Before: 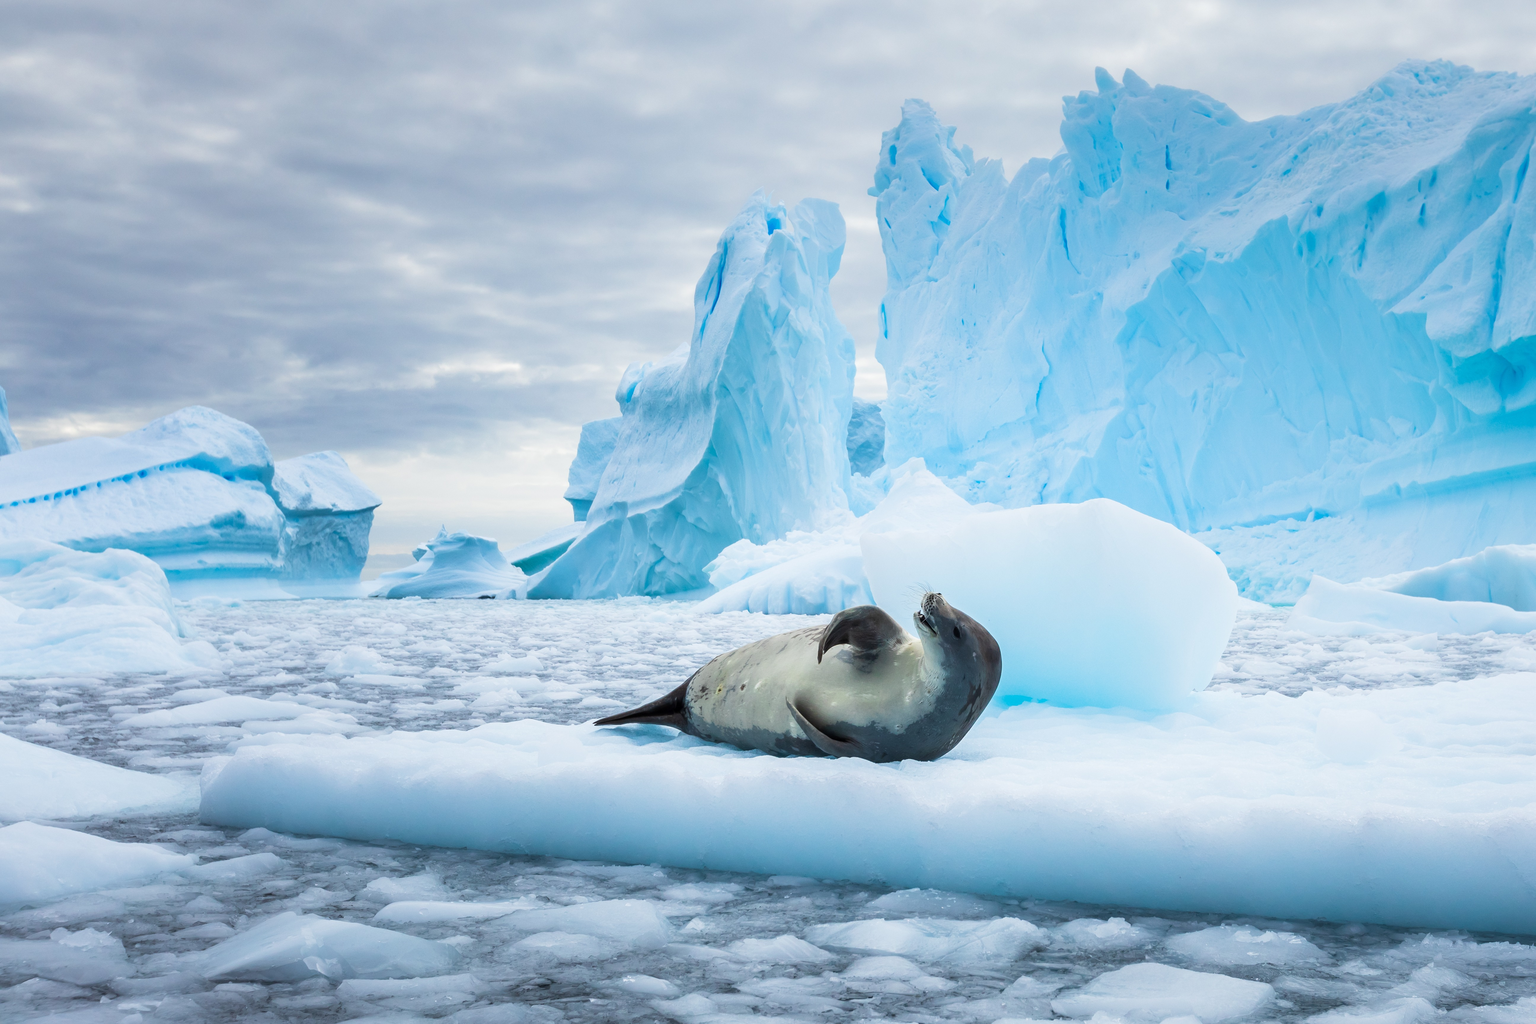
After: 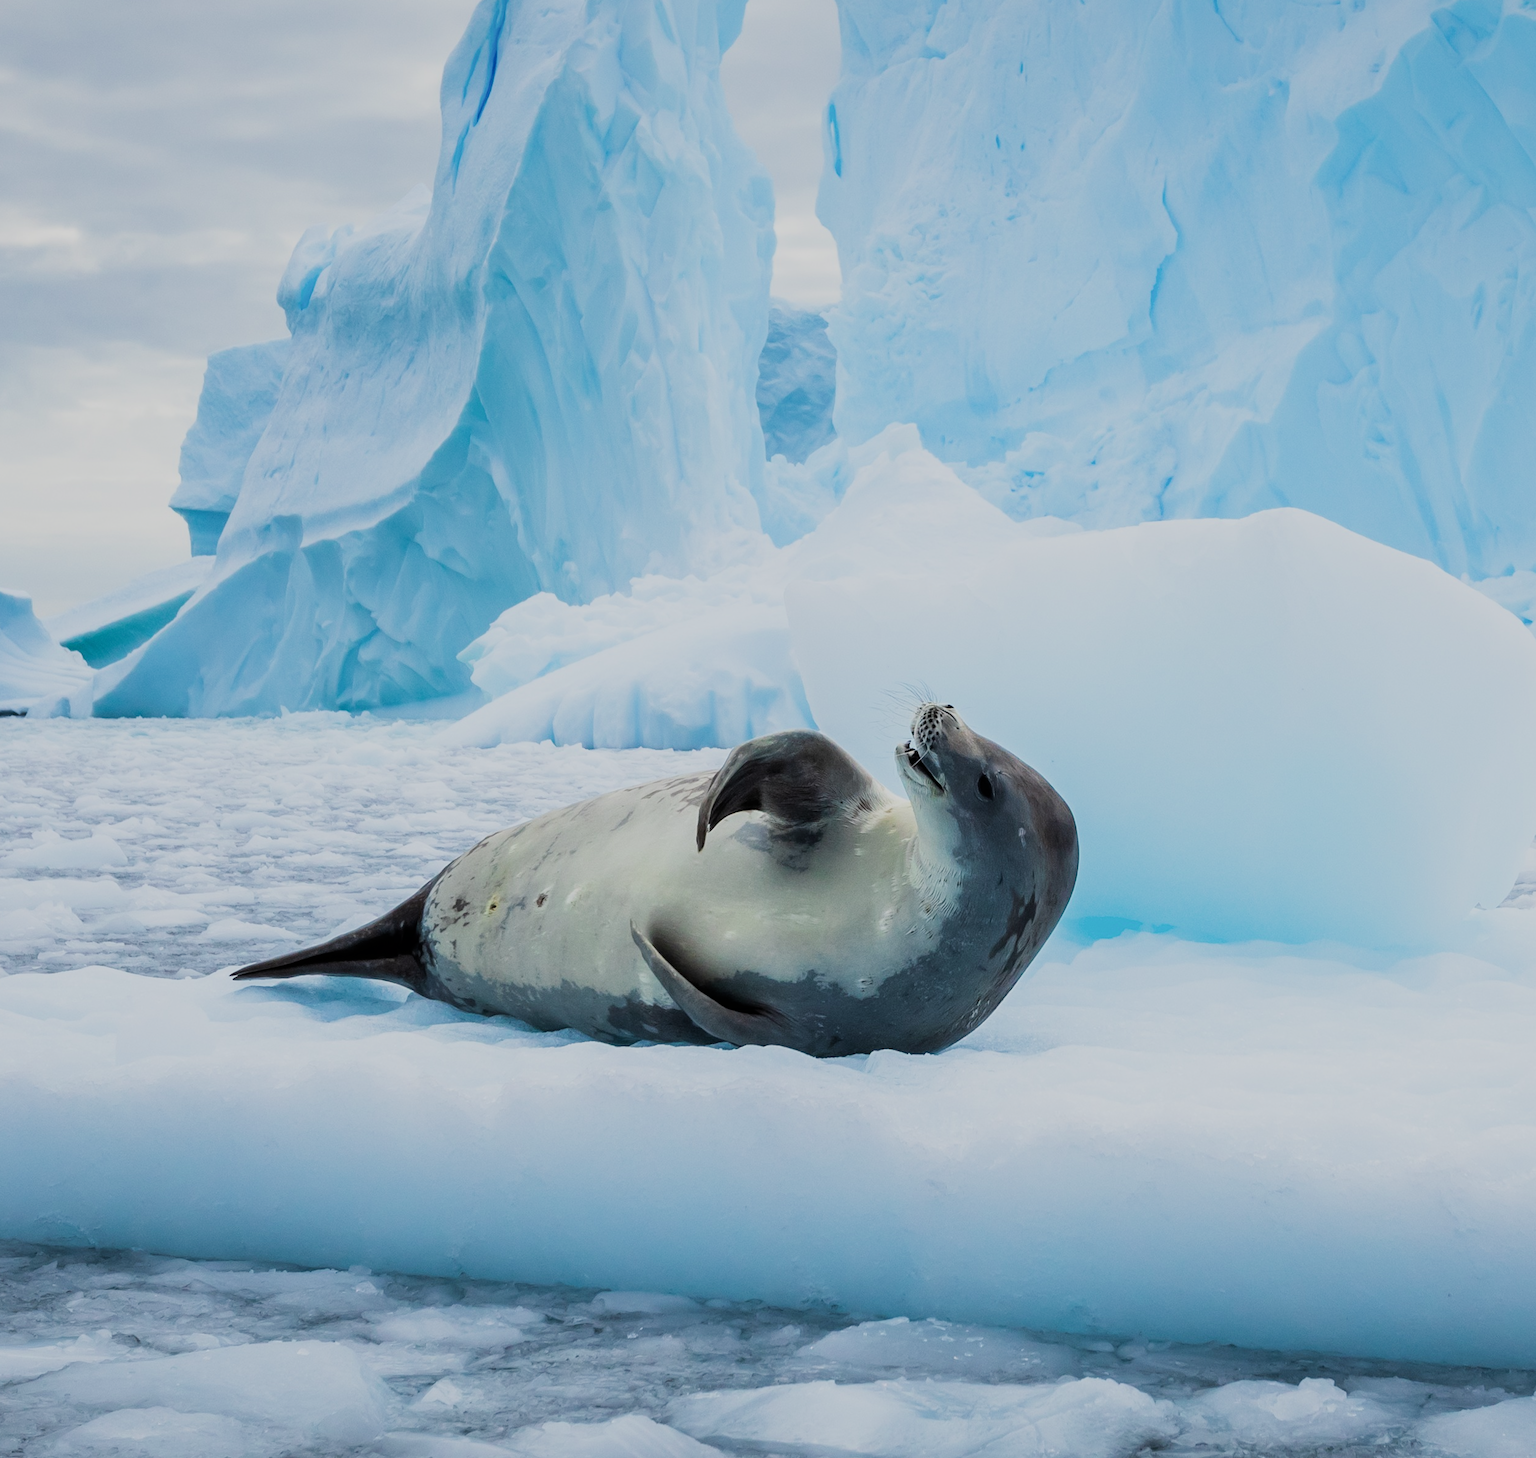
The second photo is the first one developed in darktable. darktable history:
filmic rgb: black relative exposure -7.65 EV, white relative exposure 4.56 EV, threshold 5.96 EV, hardness 3.61, iterations of high-quality reconstruction 0, enable highlight reconstruction true
crop: left 31.415%, top 24.781%, right 20.409%, bottom 6.615%
